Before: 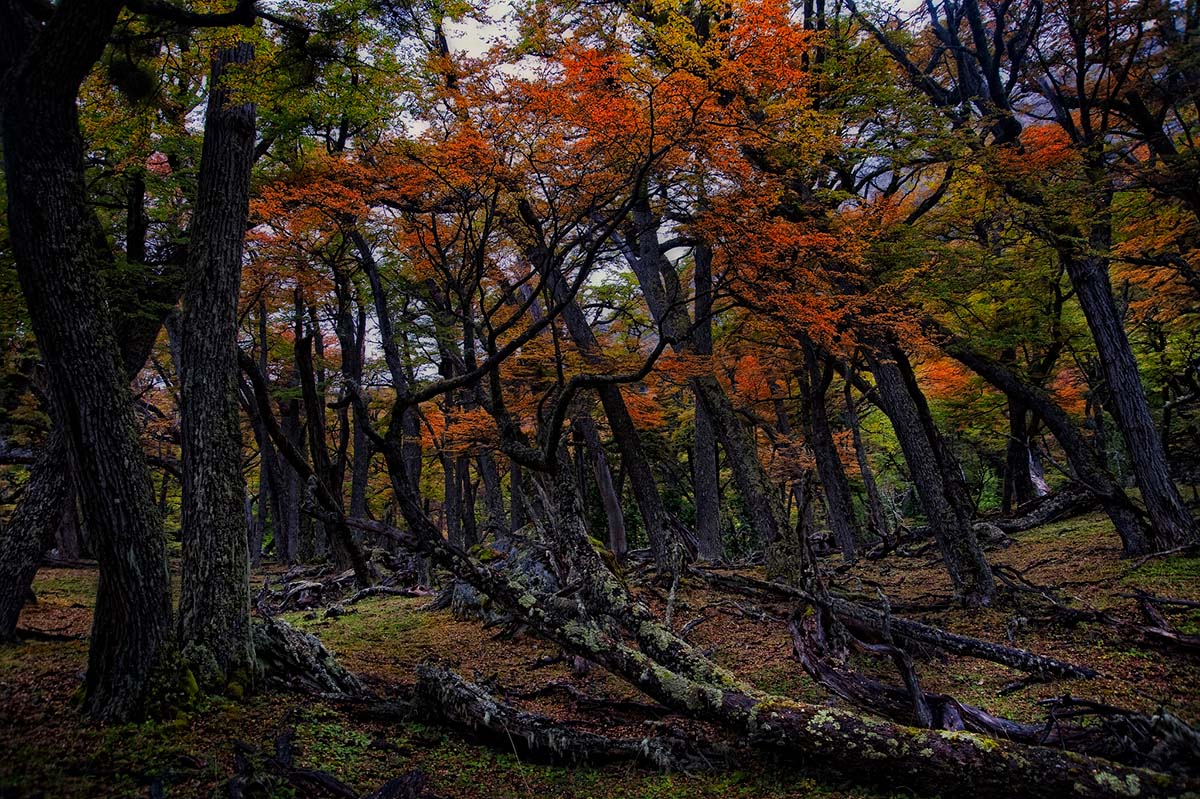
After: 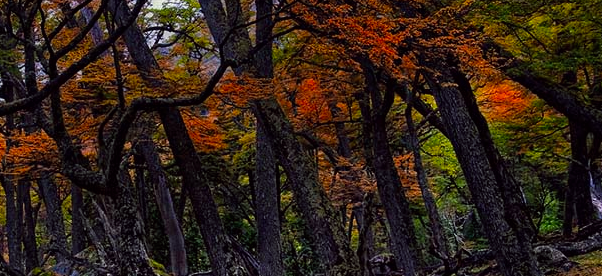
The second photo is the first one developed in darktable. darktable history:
color balance: lift [1, 1.001, 0.999, 1.001], gamma [1, 1.004, 1.007, 0.993], gain [1, 0.991, 0.987, 1.013], contrast 7.5%, contrast fulcrum 10%, output saturation 115%
crop: left 36.607%, top 34.735%, right 13.146%, bottom 30.611%
